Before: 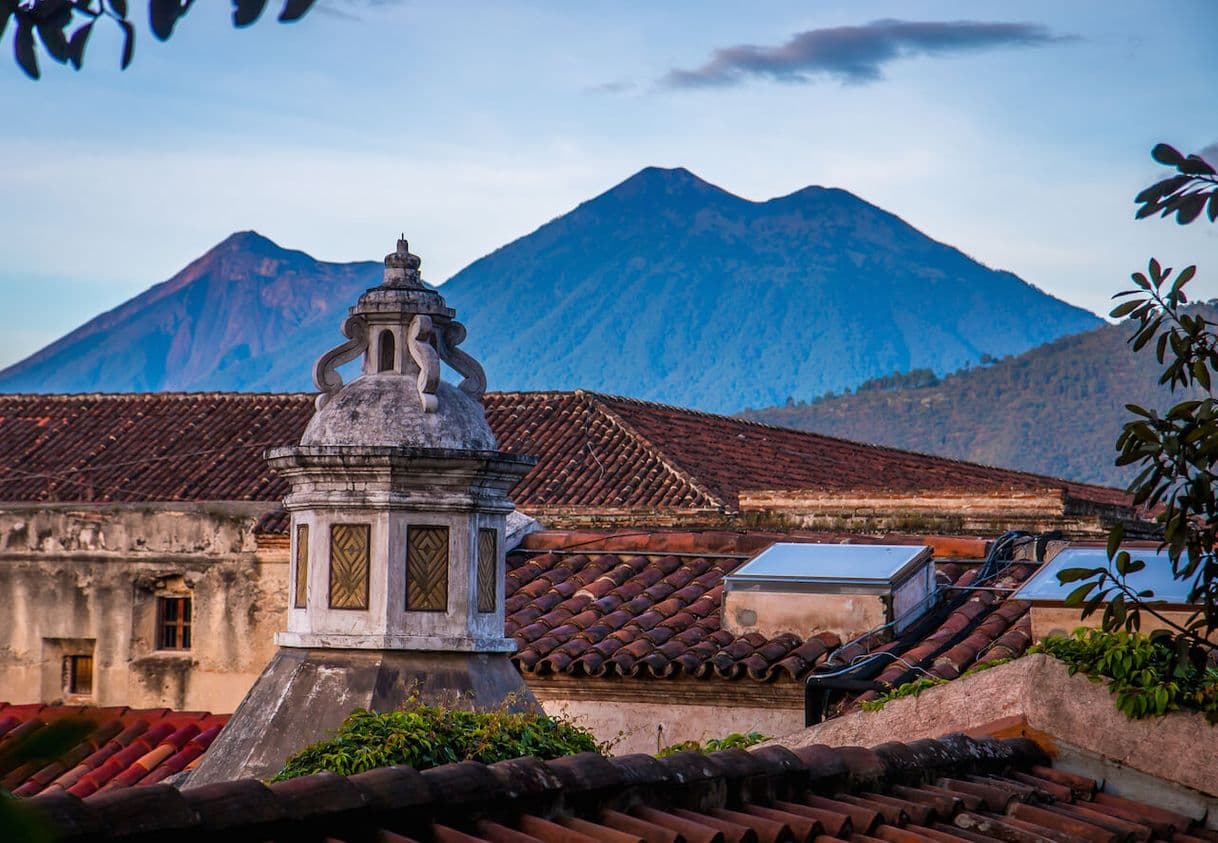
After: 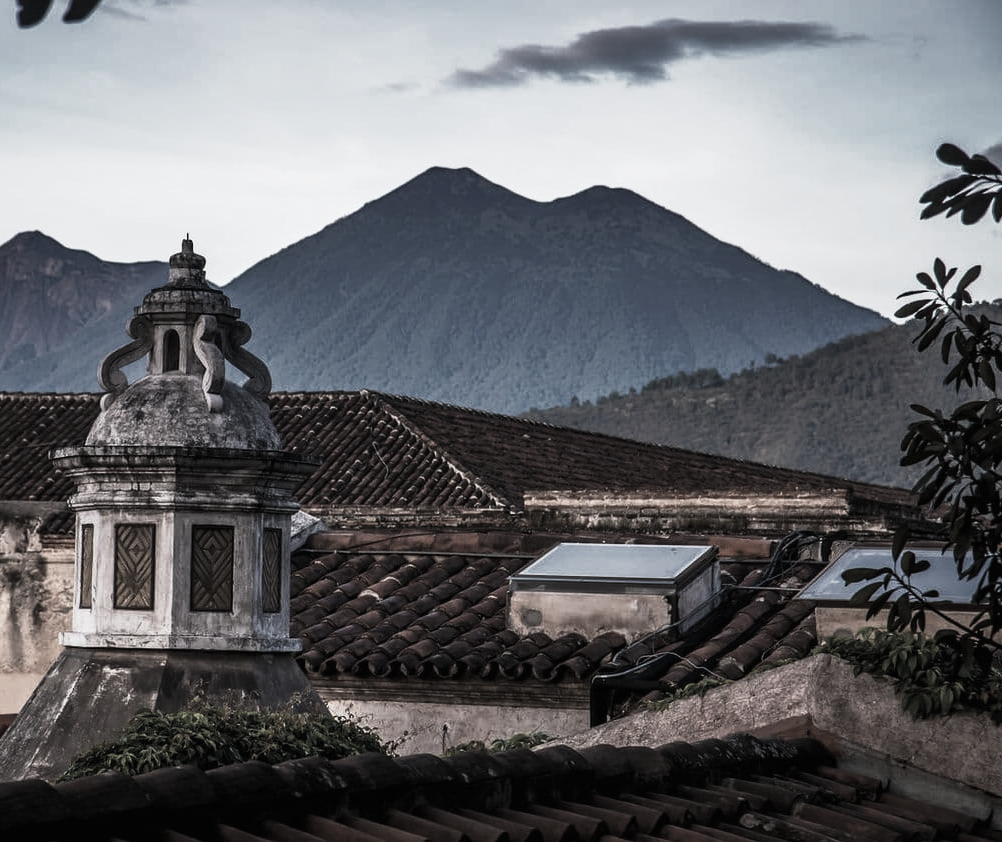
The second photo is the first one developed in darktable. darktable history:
color correction: highlights b* 0.043, saturation 0.199
crop: left 17.694%, bottom 0.034%
tone curve: curves: ch0 [(0, 0) (0.003, 0.007) (0.011, 0.01) (0.025, 0.016) (0.044, 0.025) (0.069, 0.036) (0.1, 0.052) (0.136, 0.073) (0.177, 0.103) (0.224, 0.135) (0.277, 0.177) (0.335, 0.233) (0.399, 0.303) (0.468, 0.376) (0.543, 0.469) (0.623, 0.581) (0.709, 0.723) (0.801, 0.863) (0.898, 0.938) (1, 1)], preserve colors none
